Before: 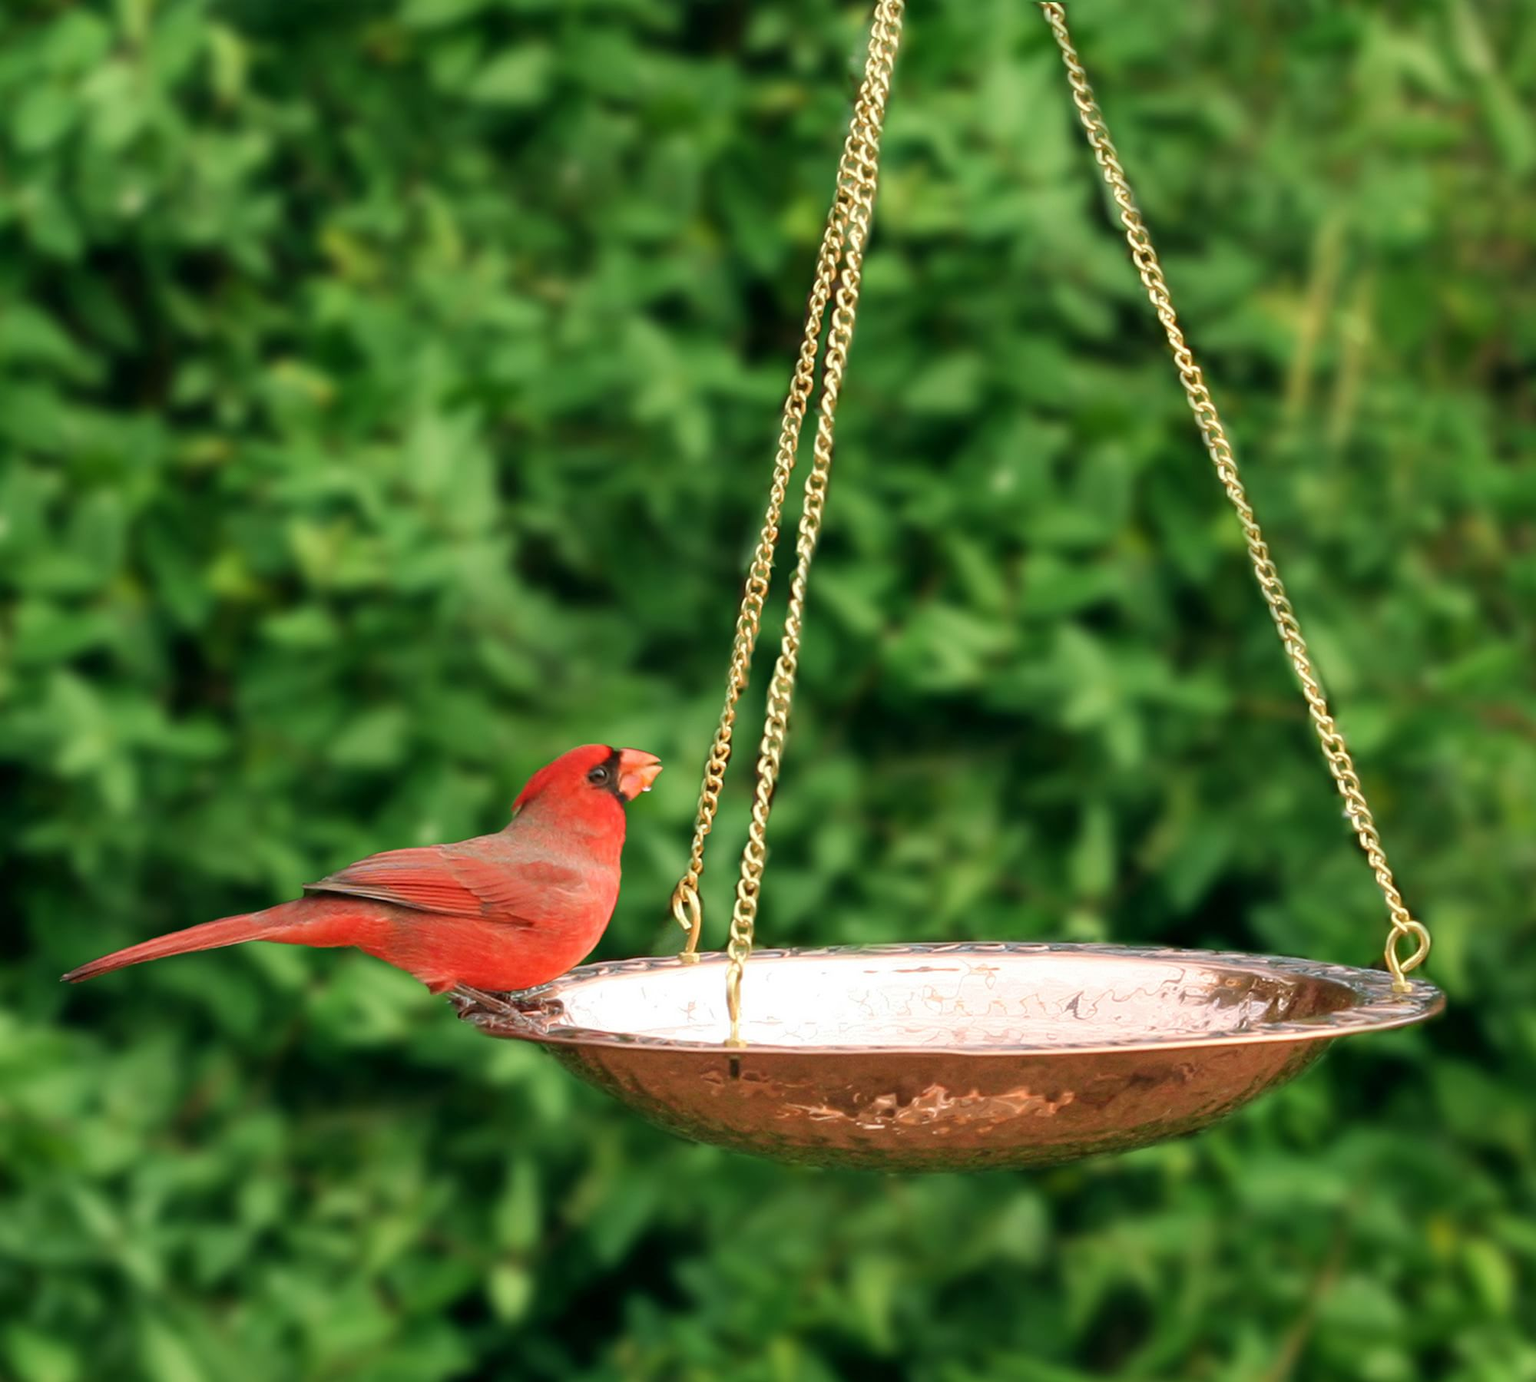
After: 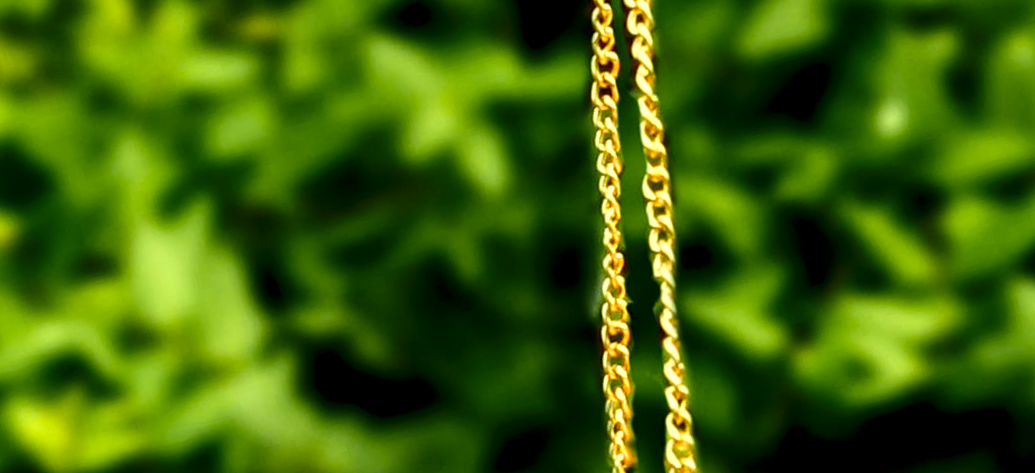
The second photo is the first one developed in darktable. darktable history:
contrast brightness saturation: contrast 0.22, brightness -0.19, saturation 0.24
color correction: highlights a* -0.182, highlights b* -0.124
crop: left 15.306%, top 9.065%, right 30.789%, bottom 48.638%
local contrast: on, module defaults
rotate and perspective: rotation -14.8°, crop left 0.1, crop right 0.903, crop top 0.25, crop bottom 0.748
color zones: curves: ch0 [(0, 0.511) (0.143, 0.531) (0.286, 0.56) (0.429, 0.5) (0.571, 0.5) (0.714, 0.5) (0.857, 0.5) (1, 0.5)]; ch1 [(0, 0.525) (0.143, 0.705) (0.286, 0.715) (0.429, 0.35) (0.571, 0.35) (0.714, 0.35) (0.857, 0.4) (1, 0.4)]; ch2 [(0, 0.572) (0.143, 0.512) (0.286, 0.473) (0.429, 0.45) (0.571, 0.5) (0.714, 0.5) (0.857, 0.518) (1, 0.518)]
rgb levels: levels [[0.013, 0.434, 0.89], [0, 0.5, 1], [0, 0.5, 1]]
